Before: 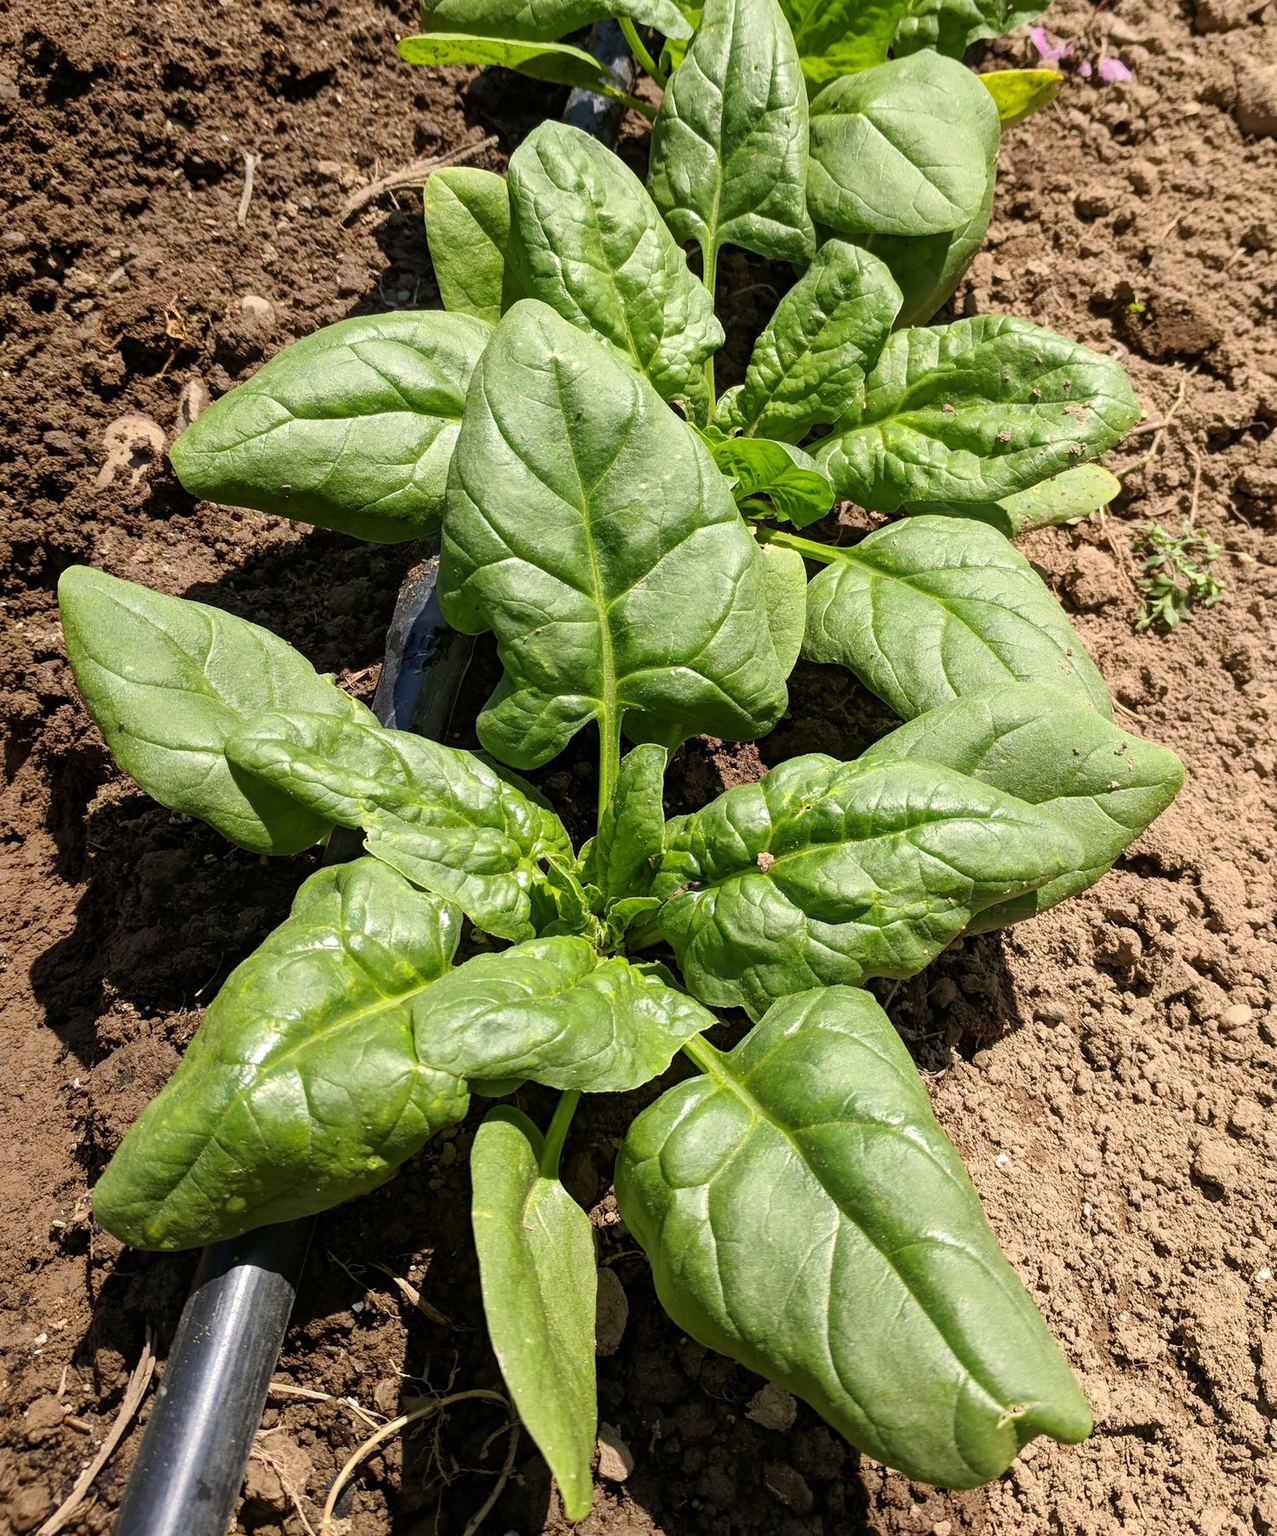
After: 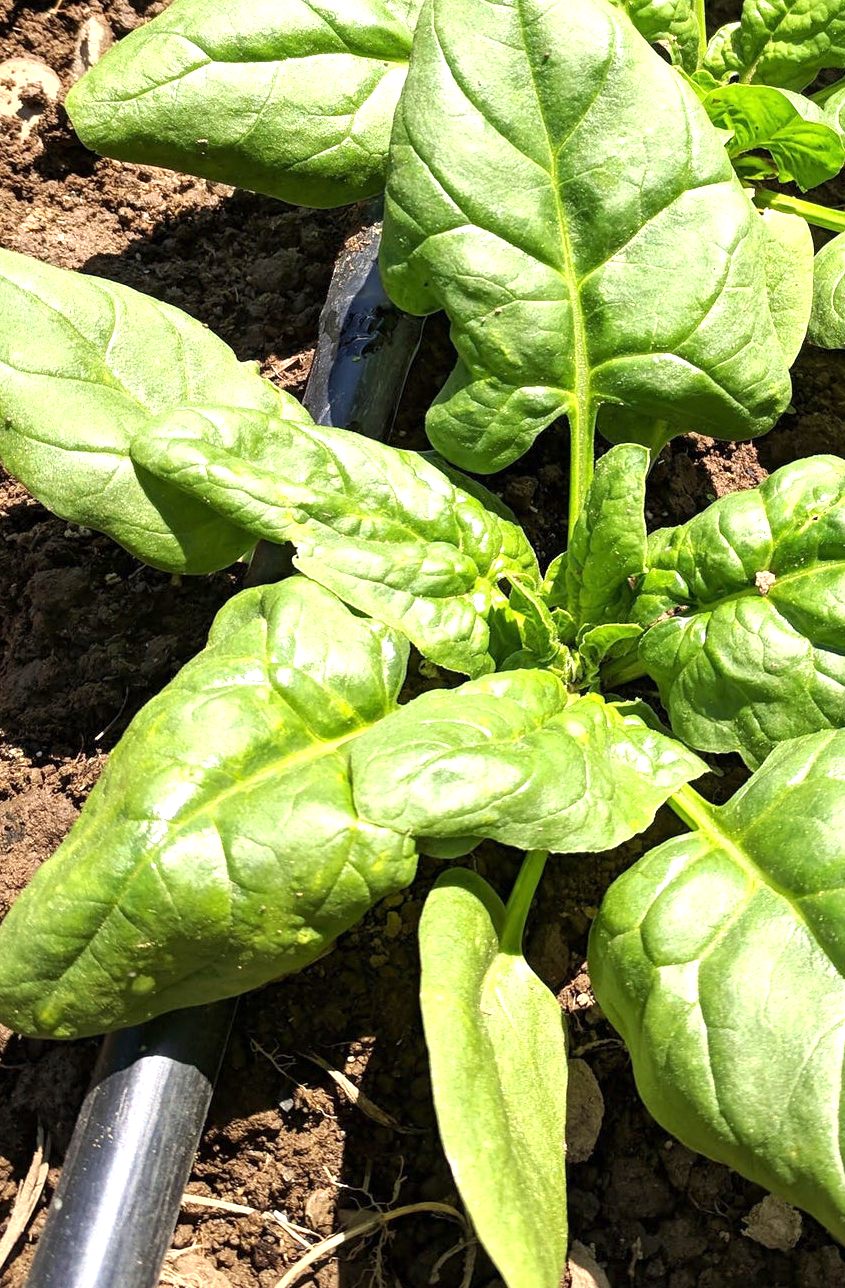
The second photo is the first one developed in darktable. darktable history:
crop: left 8.966%, top 23.852%, right 34.699%, bottom 4.703%
exposure: exposure 0.943 EV, compensate highlight preservation false
